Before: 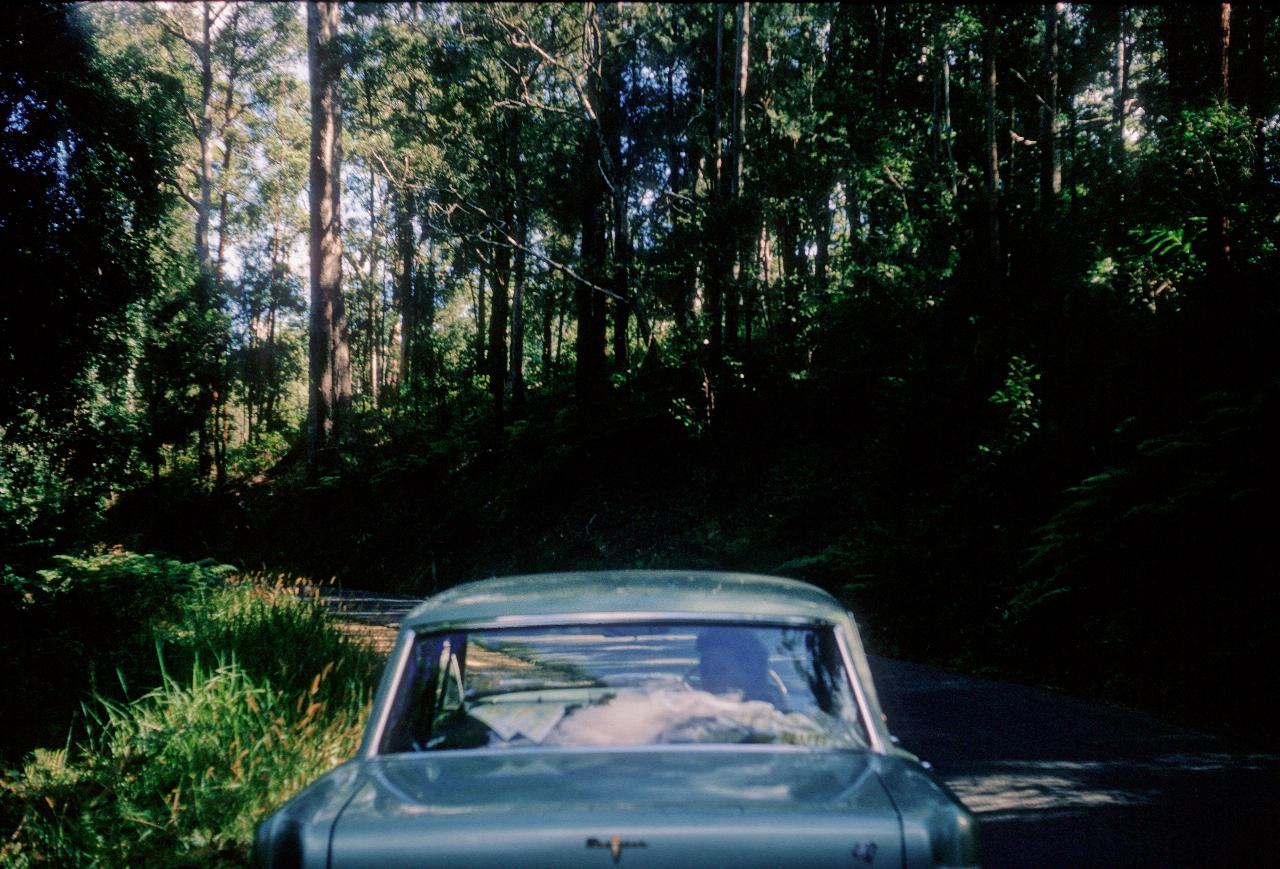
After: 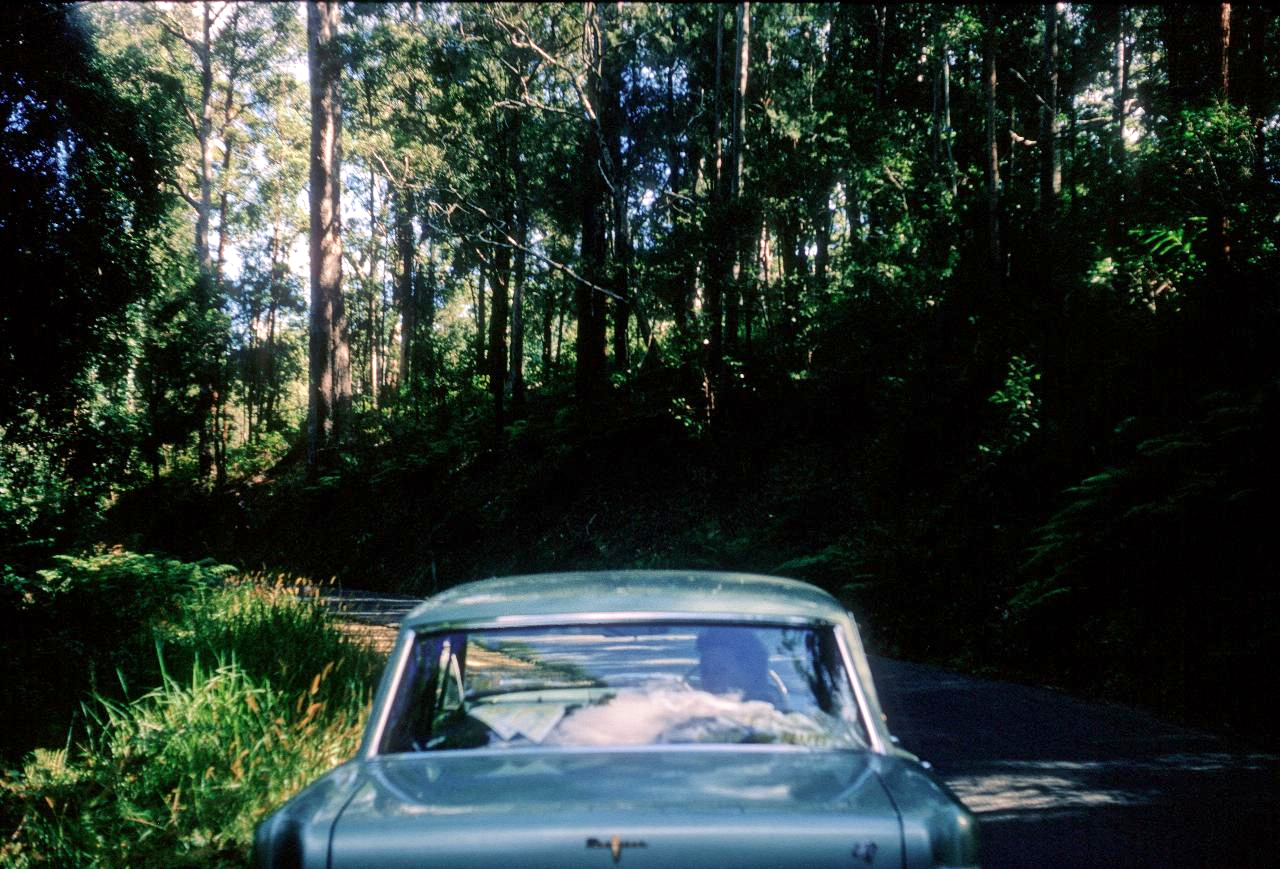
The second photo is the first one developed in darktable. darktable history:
exposure: exposure 0.527 EV, compensate highlight preservation false
